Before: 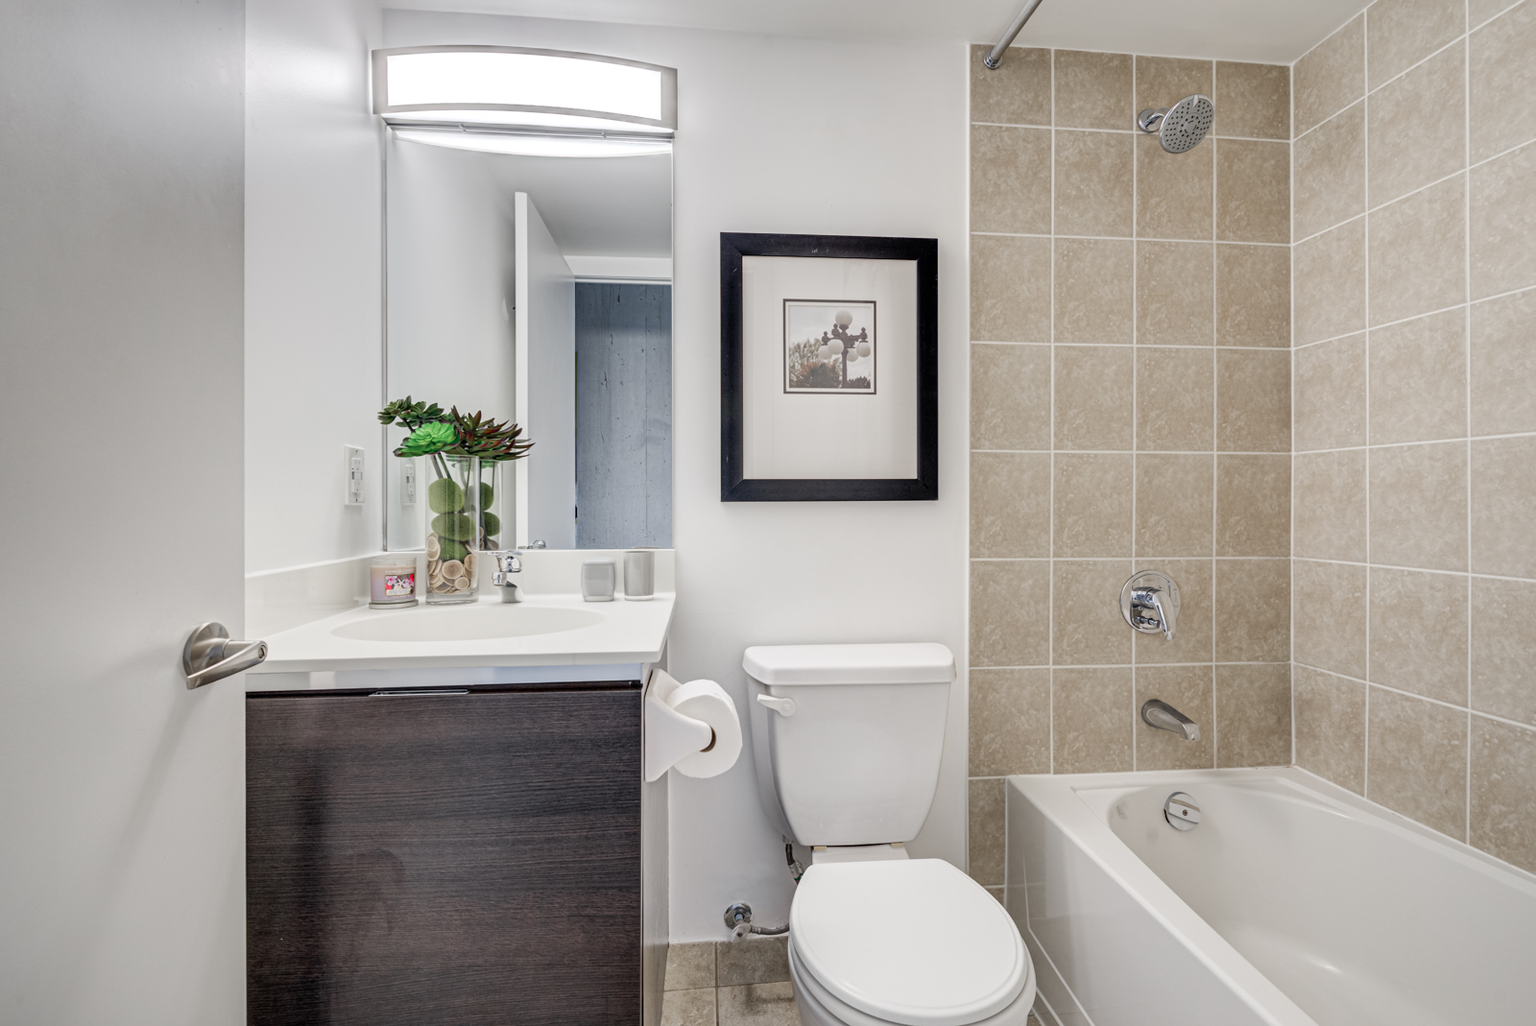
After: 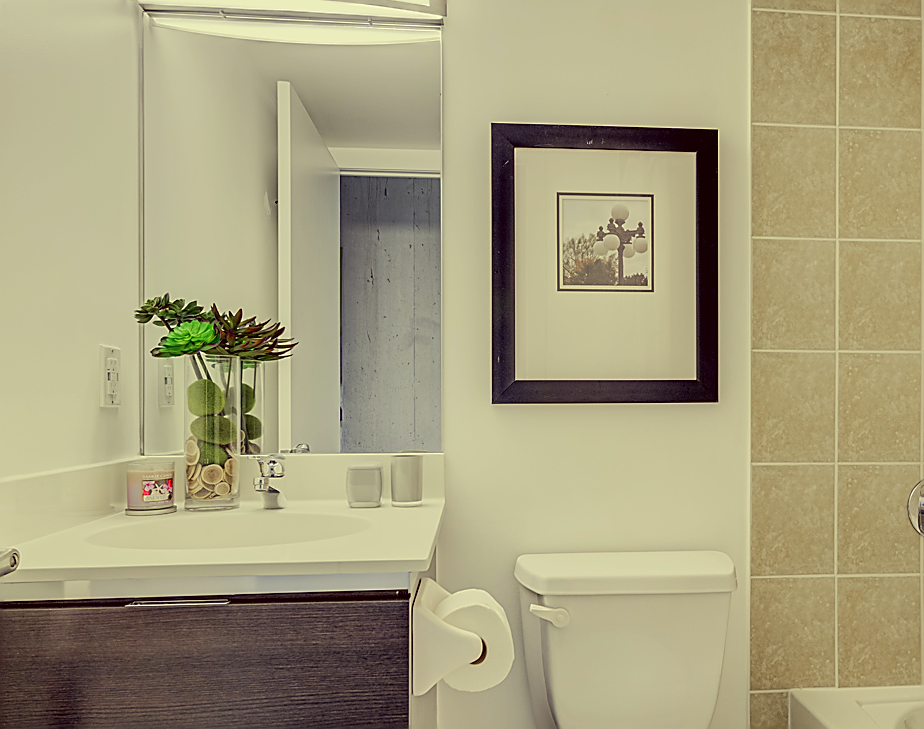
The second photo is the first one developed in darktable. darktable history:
exposure: black level correction 0.001, exposure -0.2 EV, compensate highlight preservation false
color balance rgb: global vibrance 20%
sharpen: radius 1.4, amount 1.25, threshold 0.7
base curve: curves: ch0 [(0, 0) (0.235, 0.266) (0.503, 0.496) (0.786, 0.72) (1, 1)]
color calibration: illuminant F (fluorescent), F source F9 (Cool White Deluxe 4150 K) – high CRI, x 0.374, y 0.373, temperature 4158.34 K
crop: left 16.202%, top 11.208%, right 26.045%, bottom 20.557%
color correction: highlights a* -0.482, highlights b* 40, shadows a* 9.8, shadows b* -0.161
